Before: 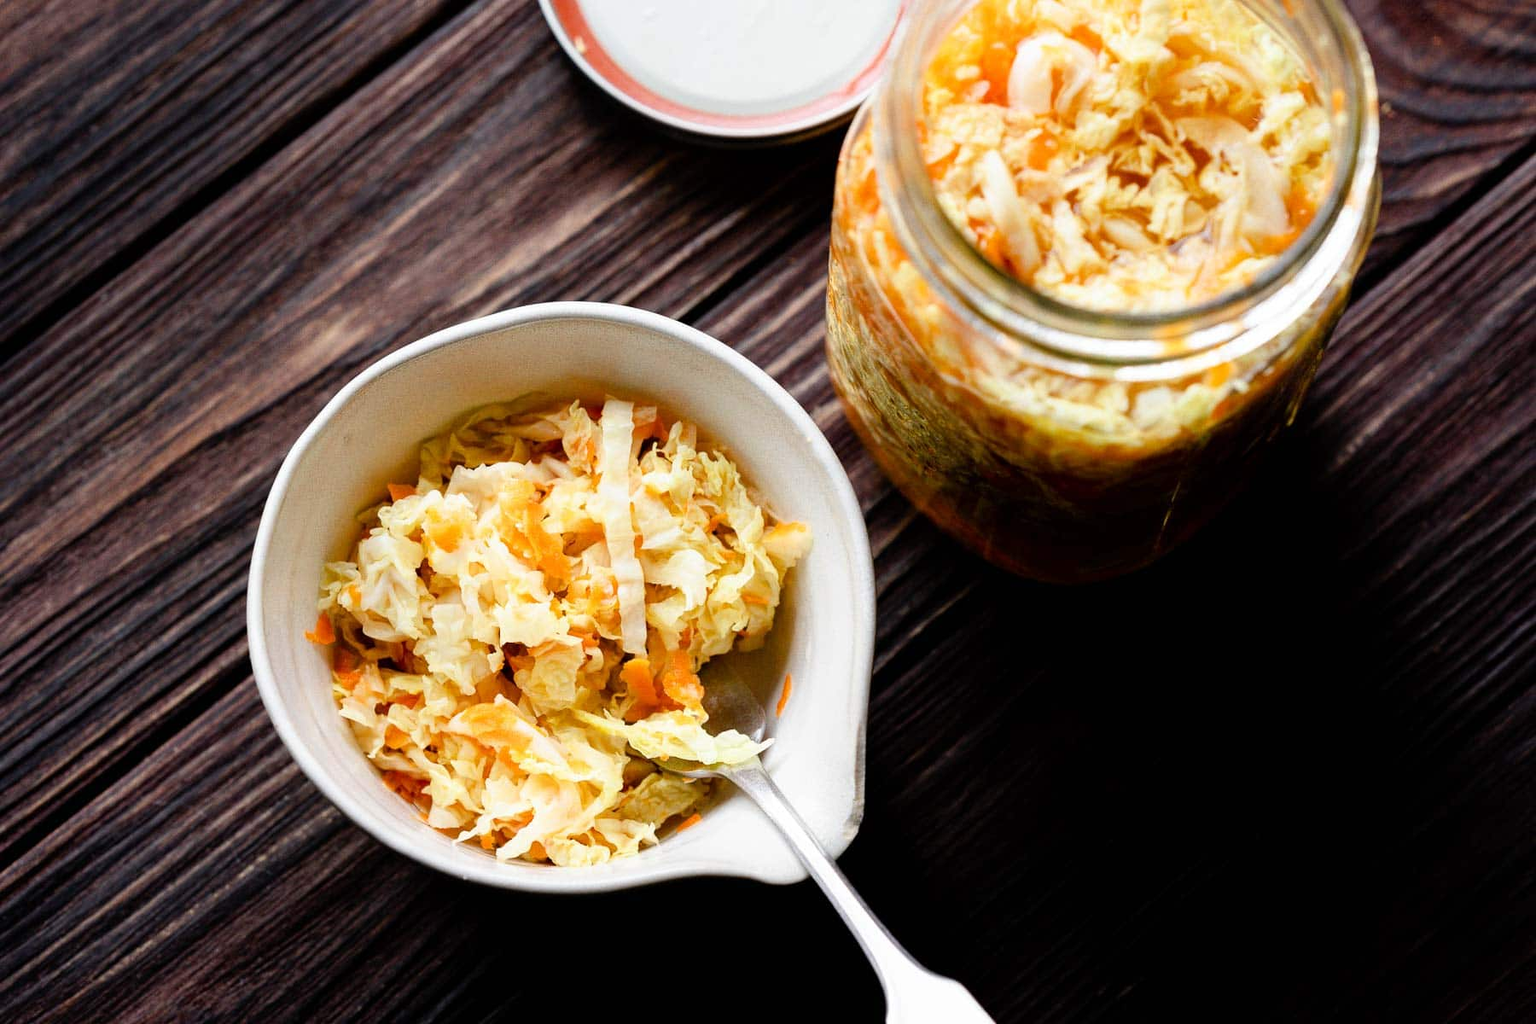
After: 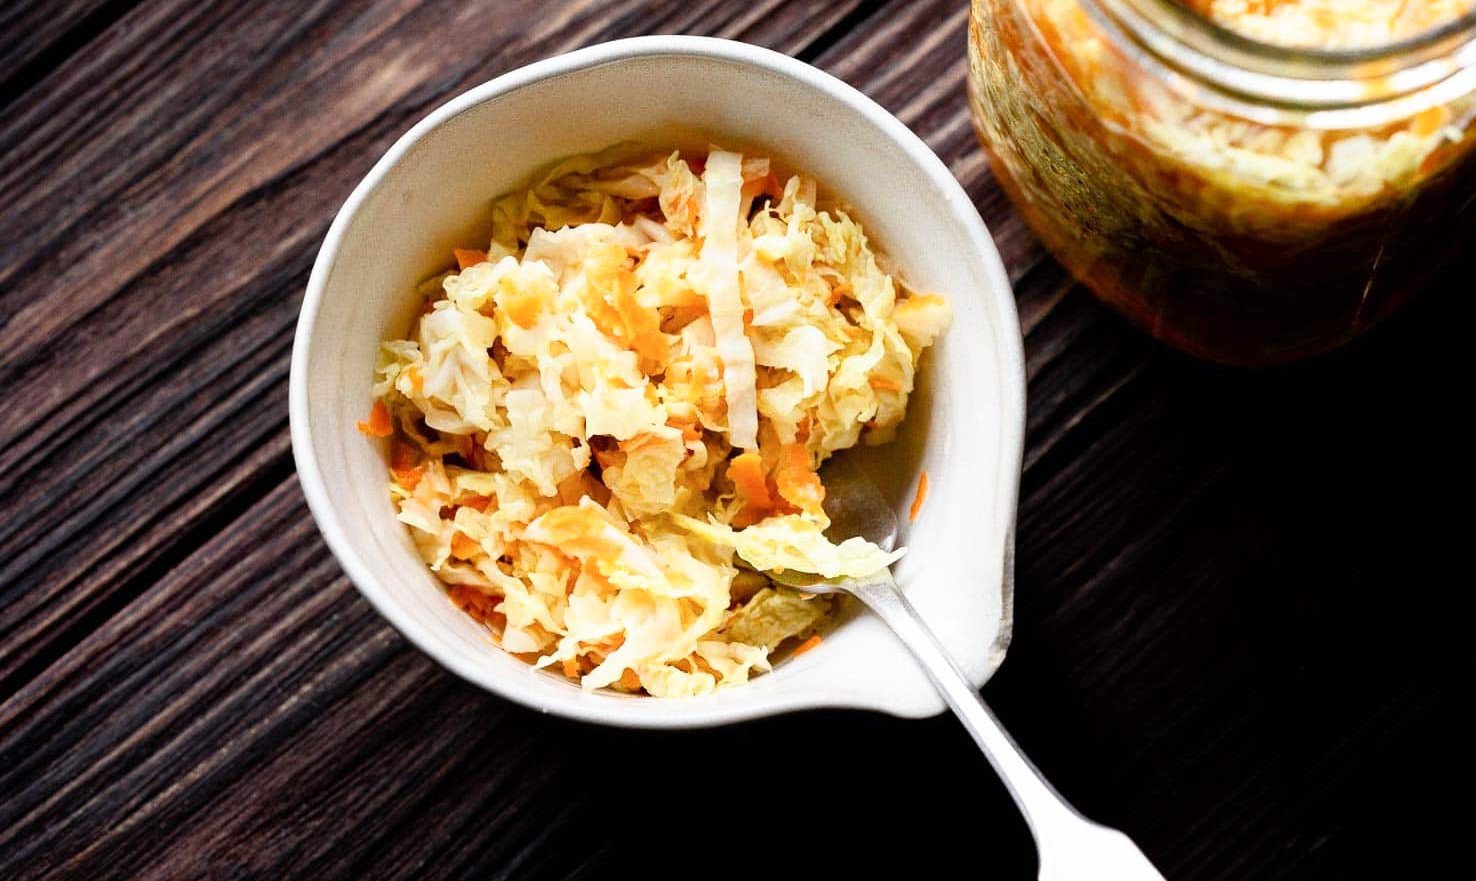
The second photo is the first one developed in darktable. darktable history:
crop: top 26.531%, right 17.959%
shadows and highlights: shadows 0, highlights 40
